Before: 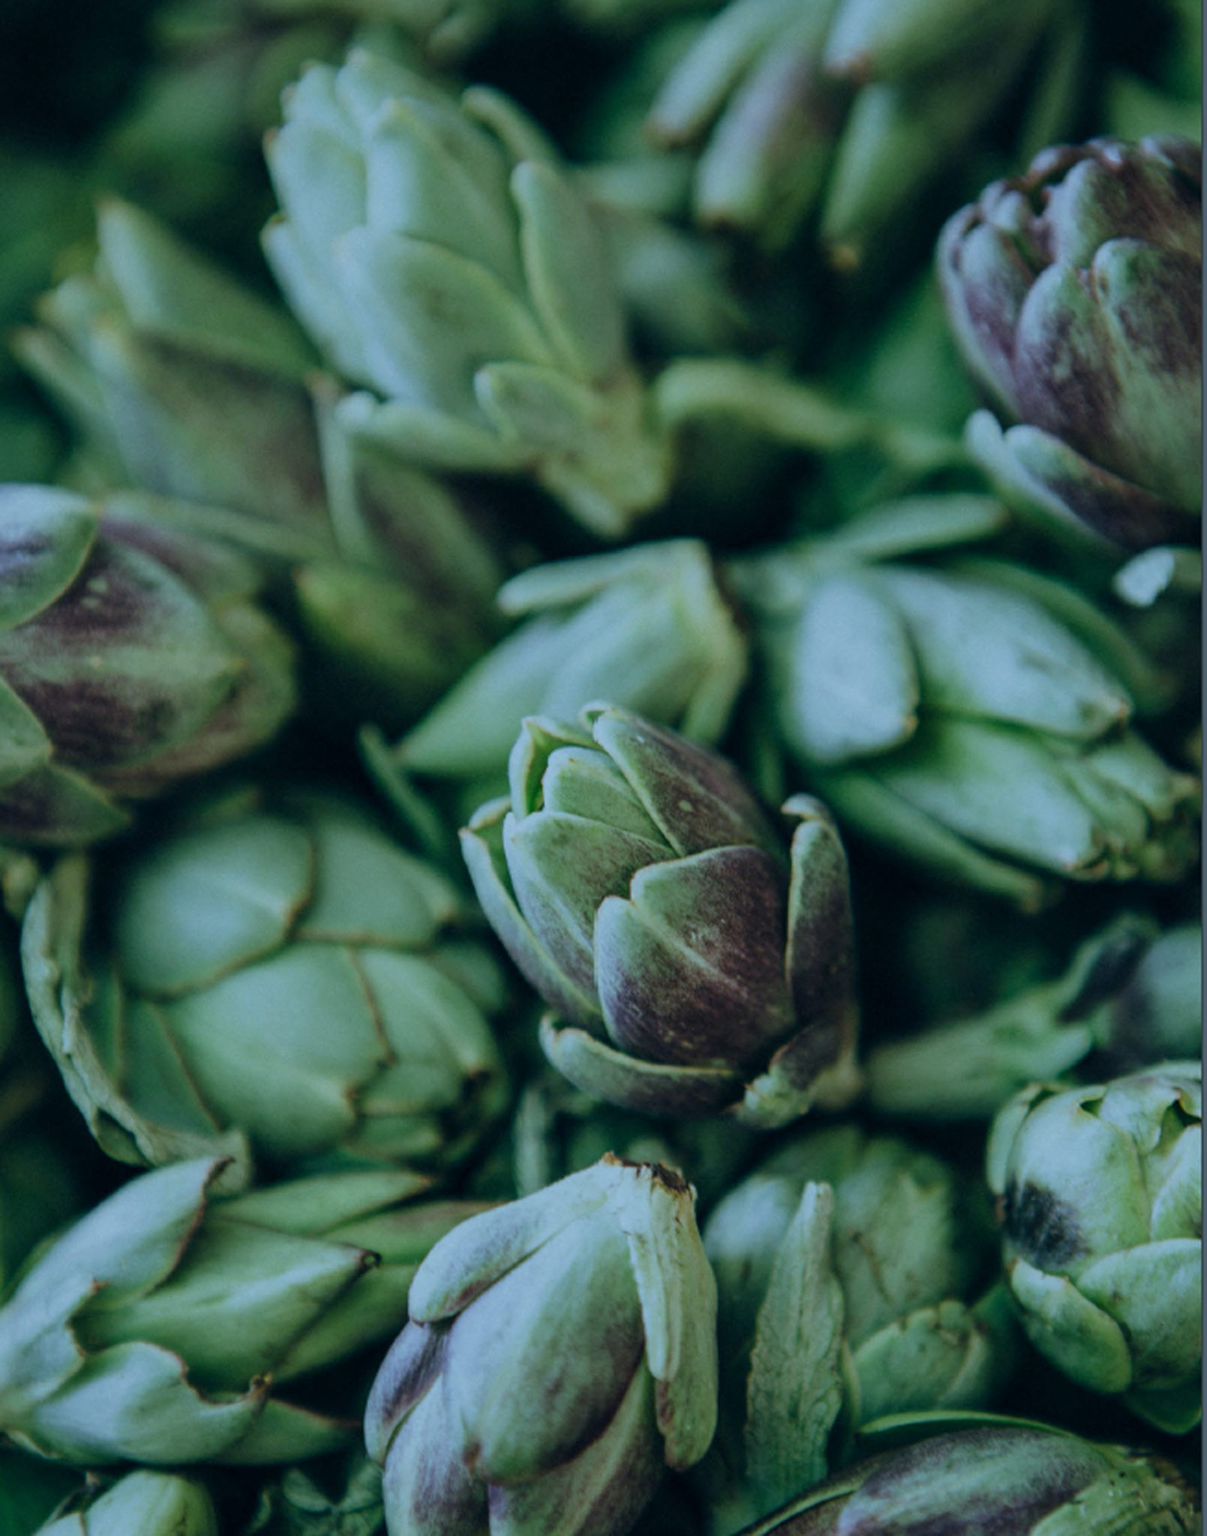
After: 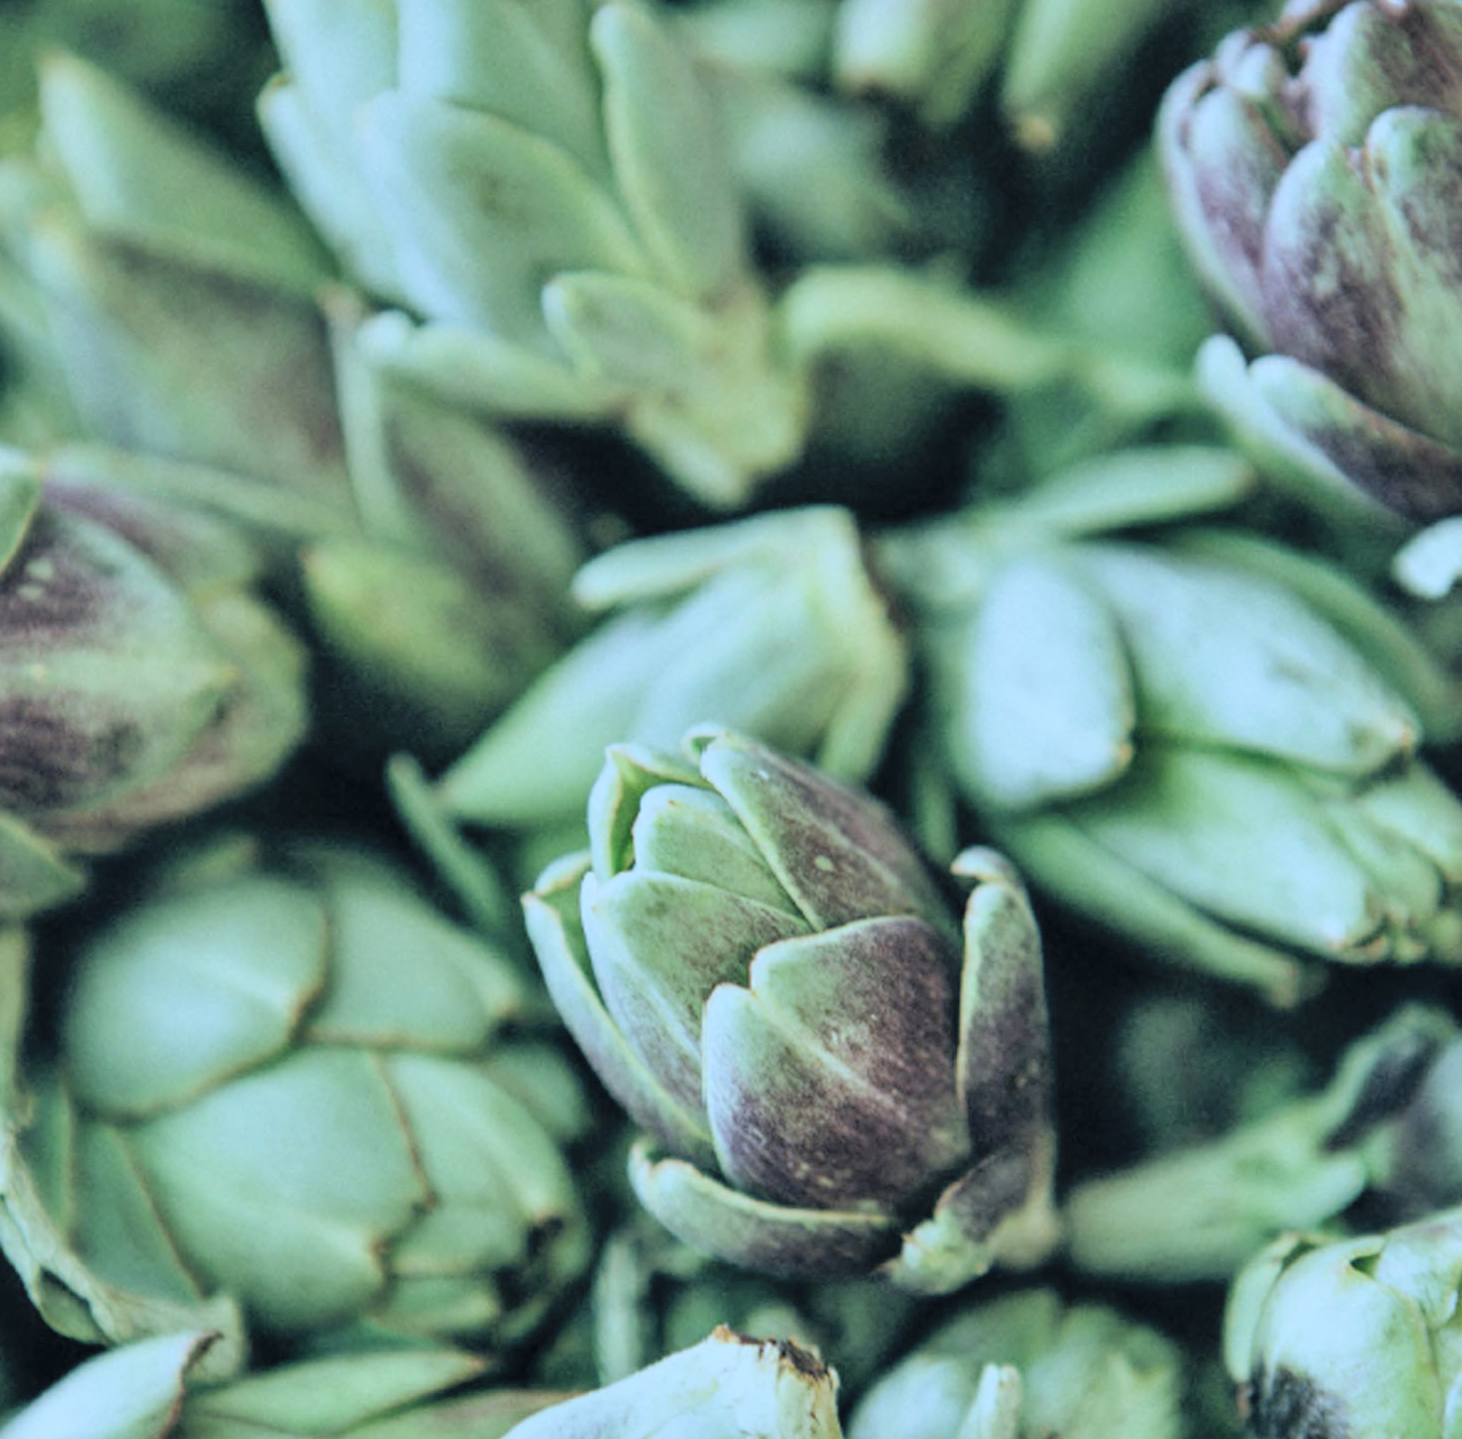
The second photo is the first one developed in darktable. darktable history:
shadows and highlights: shadows 75, highlights -60.85, soften with gaussian
crop: left 5.596%, top 10.314%, right 3.534%, bottom 19.395%
tone curve: curves: ch0 [(0, 0) (0.169, 0.367) (0.635, 0.859) (1, 1)], color space Lab, independent channels, preserve colors none
